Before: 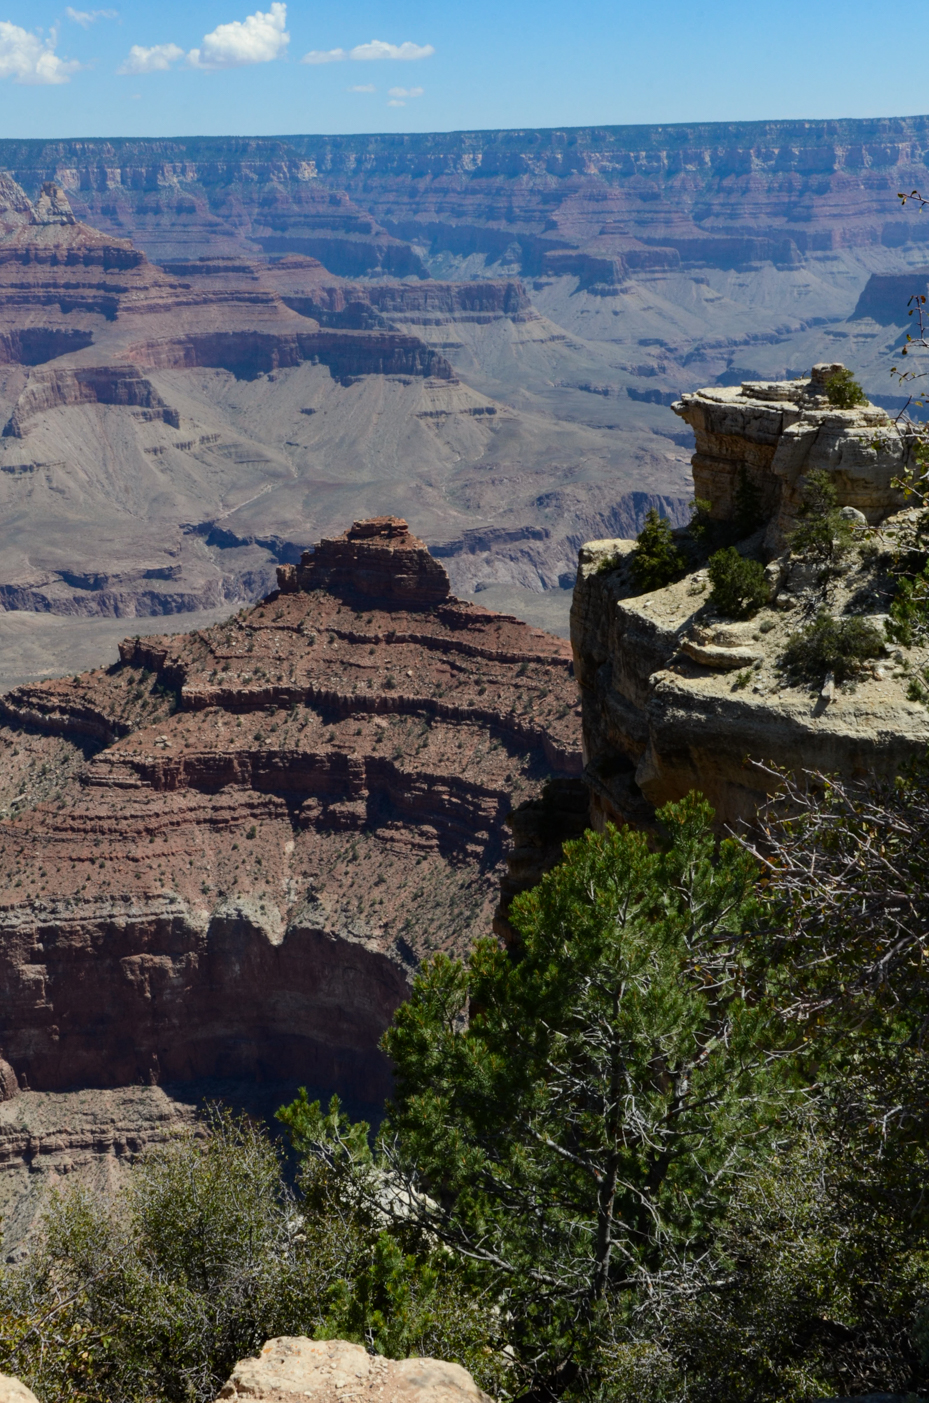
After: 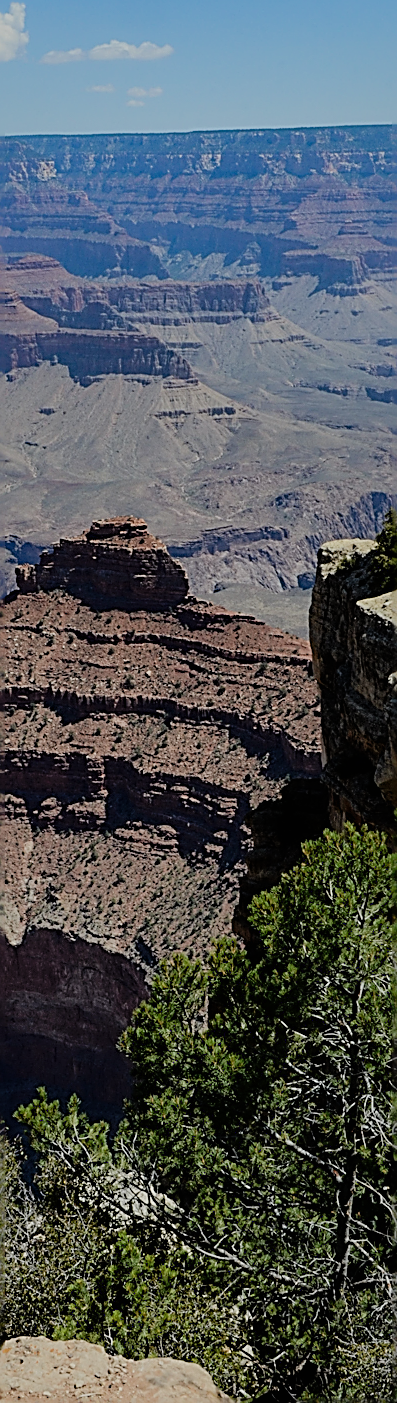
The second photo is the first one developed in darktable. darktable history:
crop: left 28.116%, right 29.141%
shadows and highlights: on, module defaults
sharpen: amount 1.846
filmic rgb: black relative exposure -7.65 EV, white relative exposure 4.56 EV, threshold 5.97 EV, hardness 3.61, enable highlight reconstruction true
tone equalizer: edges refinement/feathering 500, mask exposure compensation -1.57 EV, preserve details no
